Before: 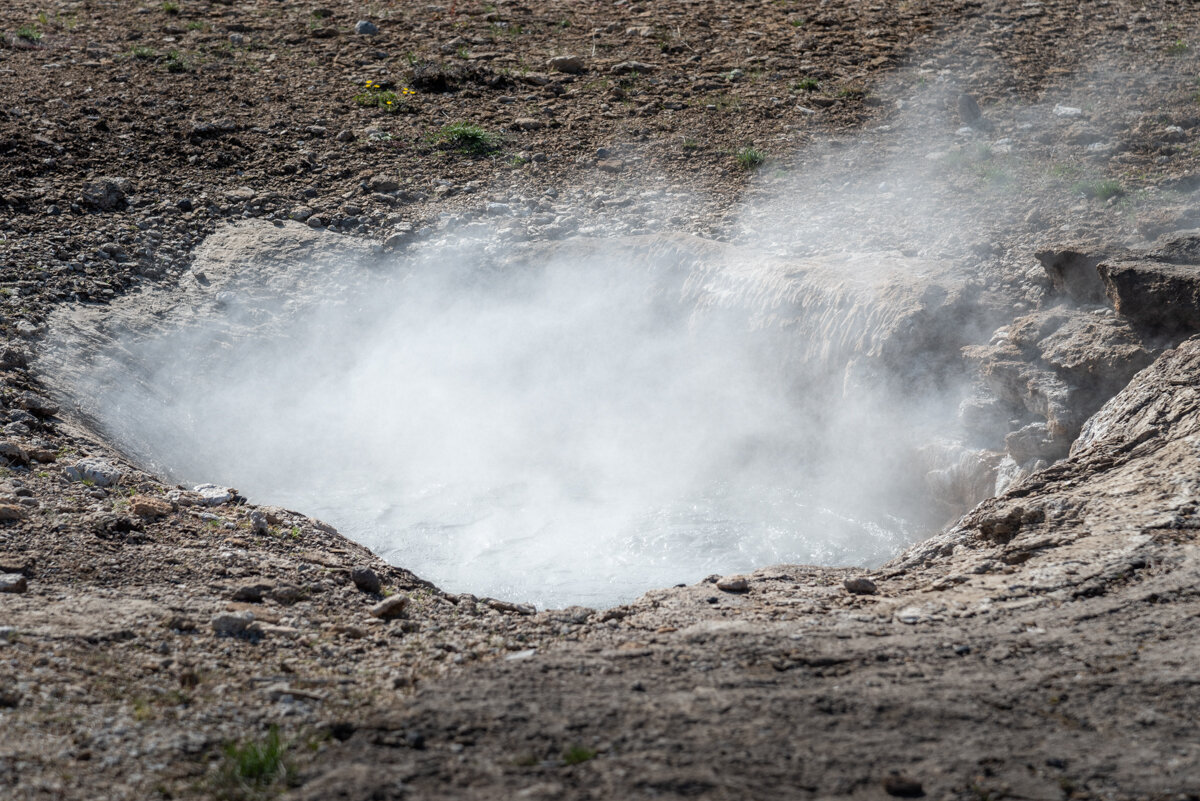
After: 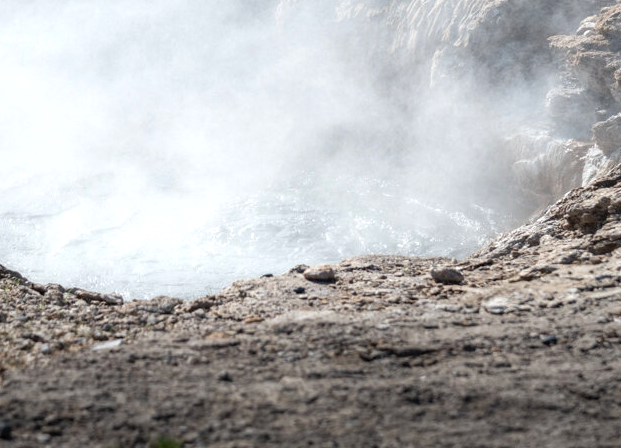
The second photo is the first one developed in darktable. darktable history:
crop: left 34.479%, top 38.822%, right 13.718%, bottom 5.172%
exposure: exposure 0.29 EV, compensate highlight preservation false
color correction: highlights a* -0.182, highlights b* -0.124
